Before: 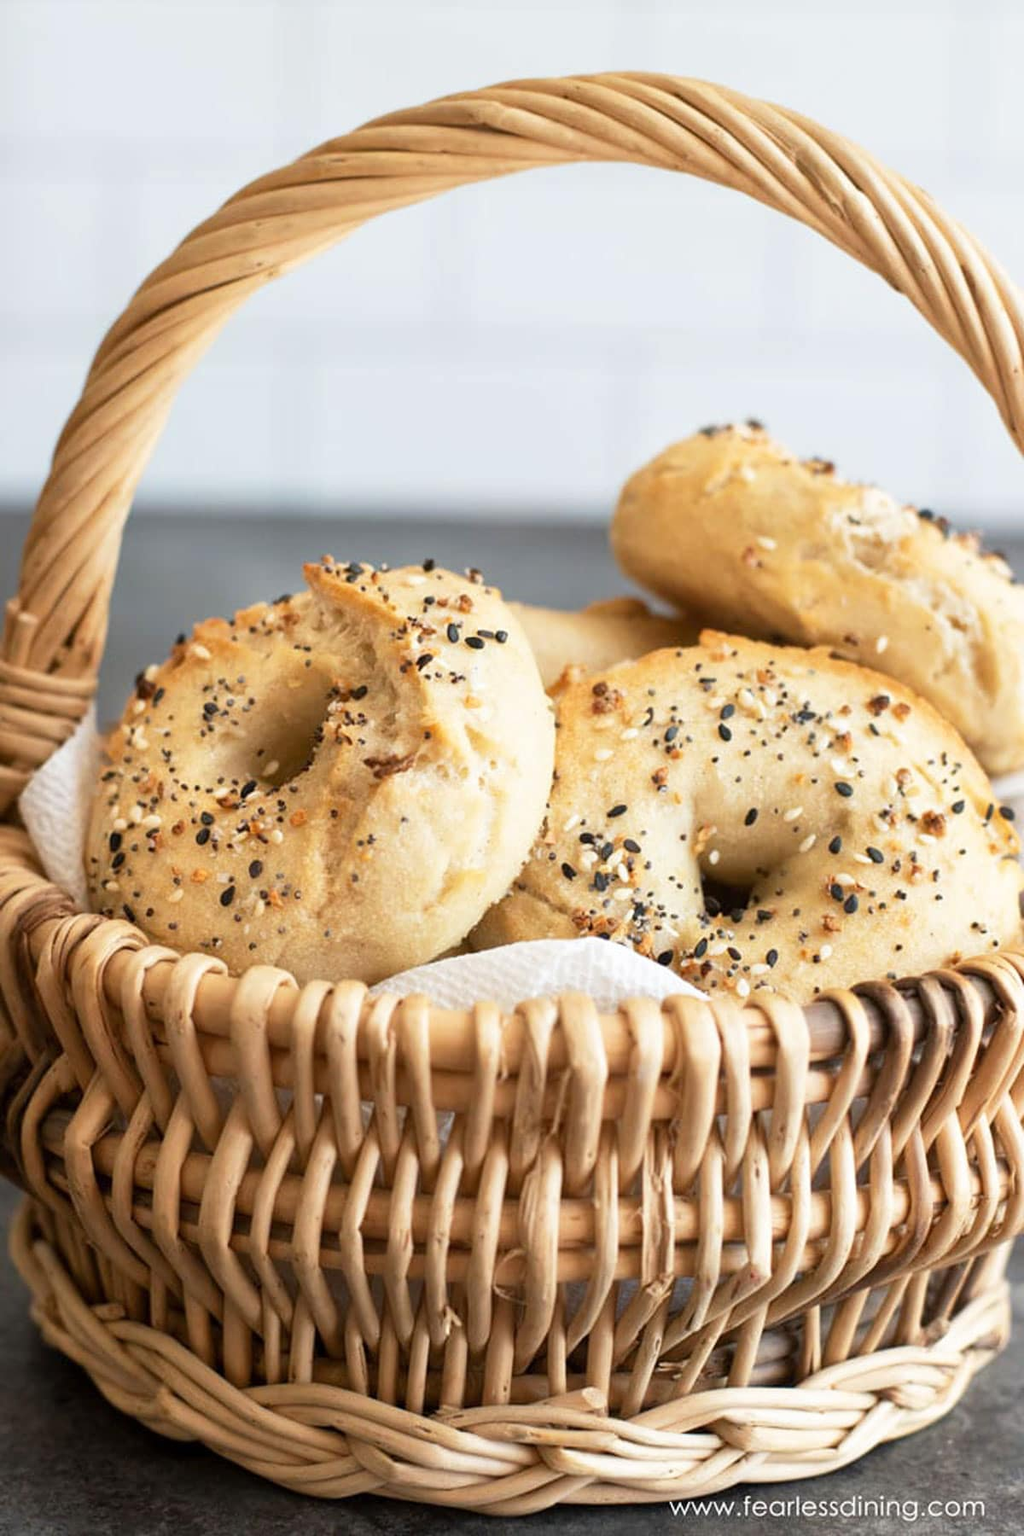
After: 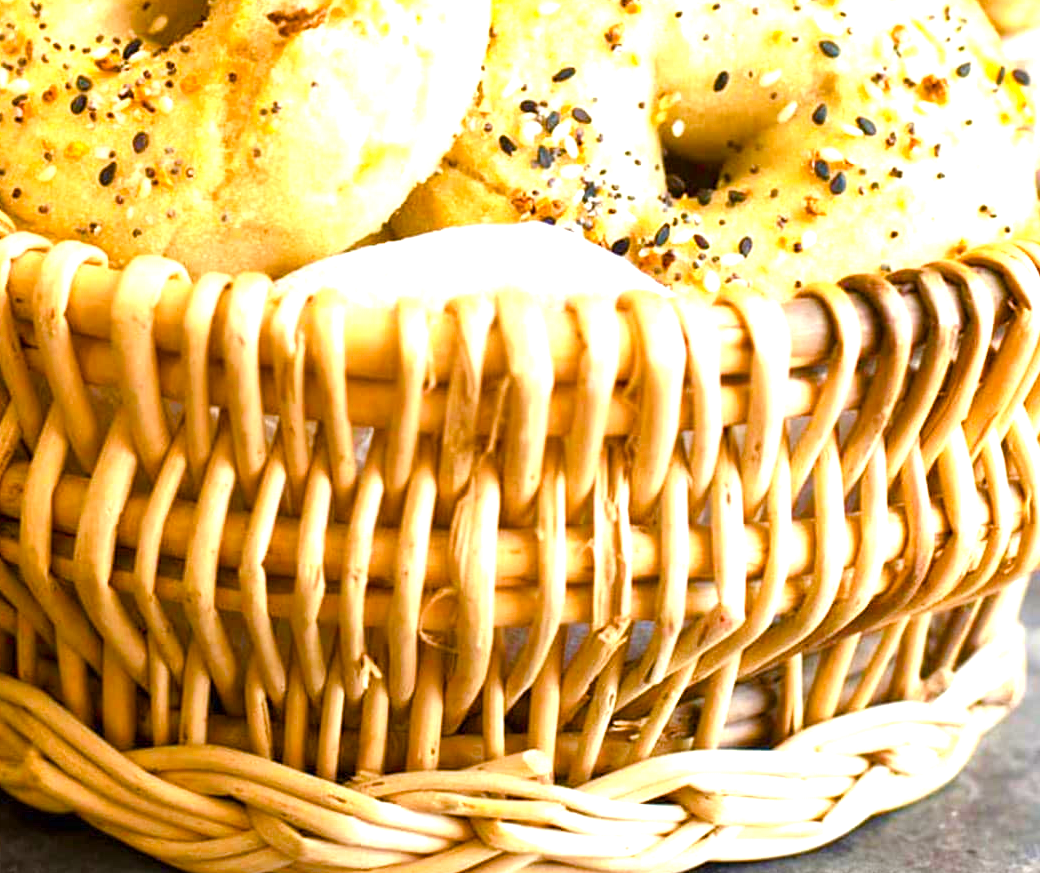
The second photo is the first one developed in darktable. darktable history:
crop and rotate: left 13.317%, top 48.715%, bottom 2.775%
exposure: black level correction 0, exposure 1.103 EV, compensate highlight preservation false
color balance rgb: shadows lift › hue 85.33°, linear chroma grading › global chroma 24.875%, perceptual saturation grading › global saturation 27.968%, perceptual saturation grading › highlights -25.343%, perceptual saturation grading › mid-tones 25.247%, perceptual saturation grading › shadows 49.862%, global vibrance 20%
